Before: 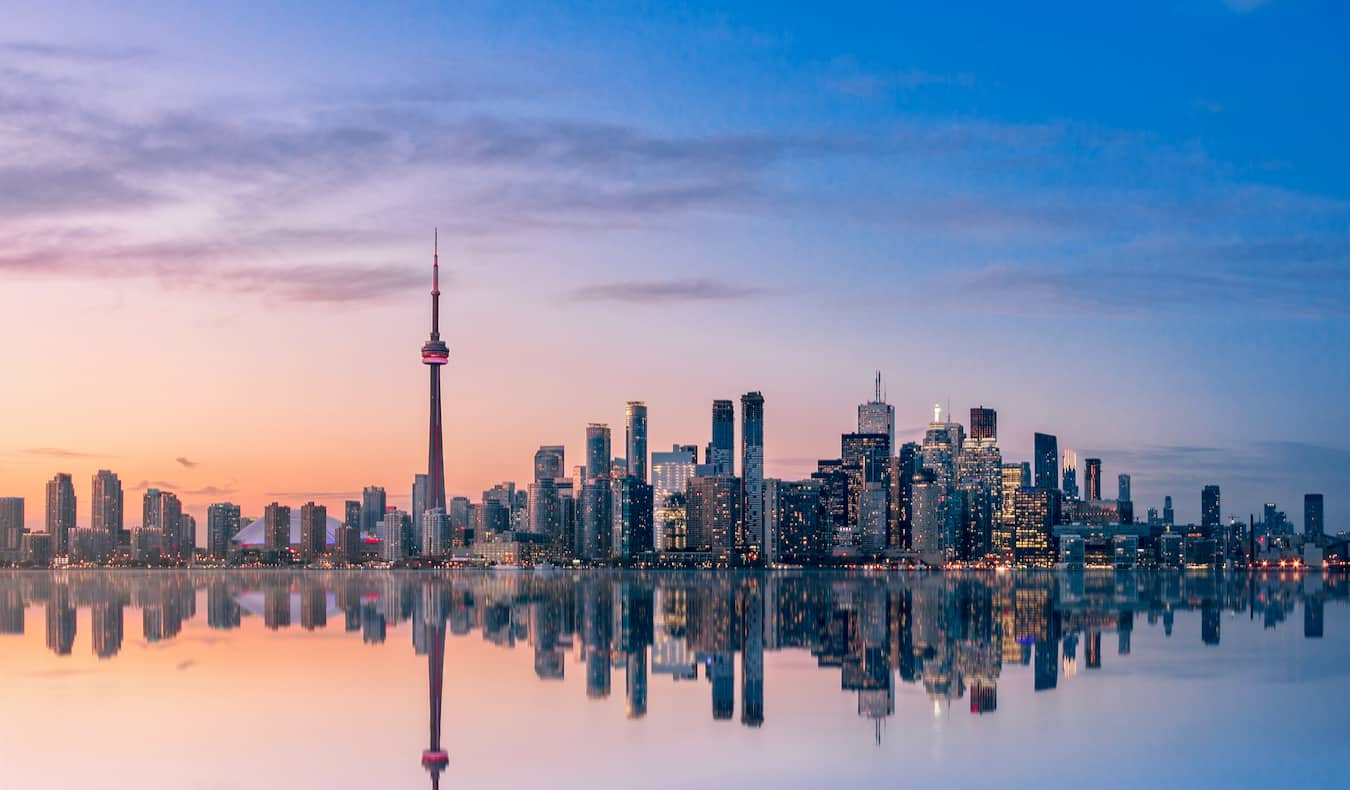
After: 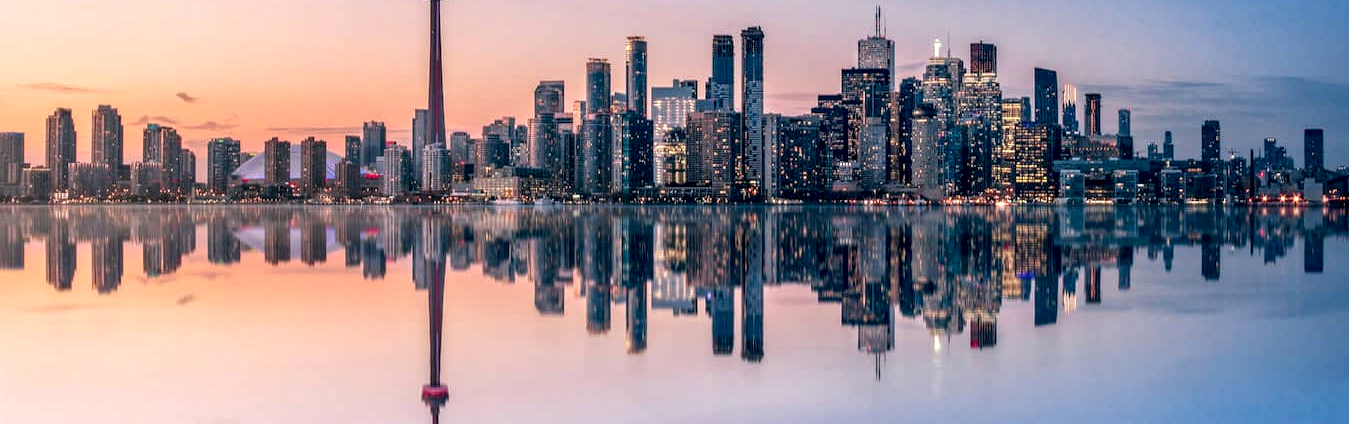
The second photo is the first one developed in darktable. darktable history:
sharpen: radius 5.325, amount 0.312, threshold 26.433
exposure: exposure 0.127 EV, compensate highlight preservation false
crop and rotate: top 46.237%
local contrast: highlights 25%, detail 150%
